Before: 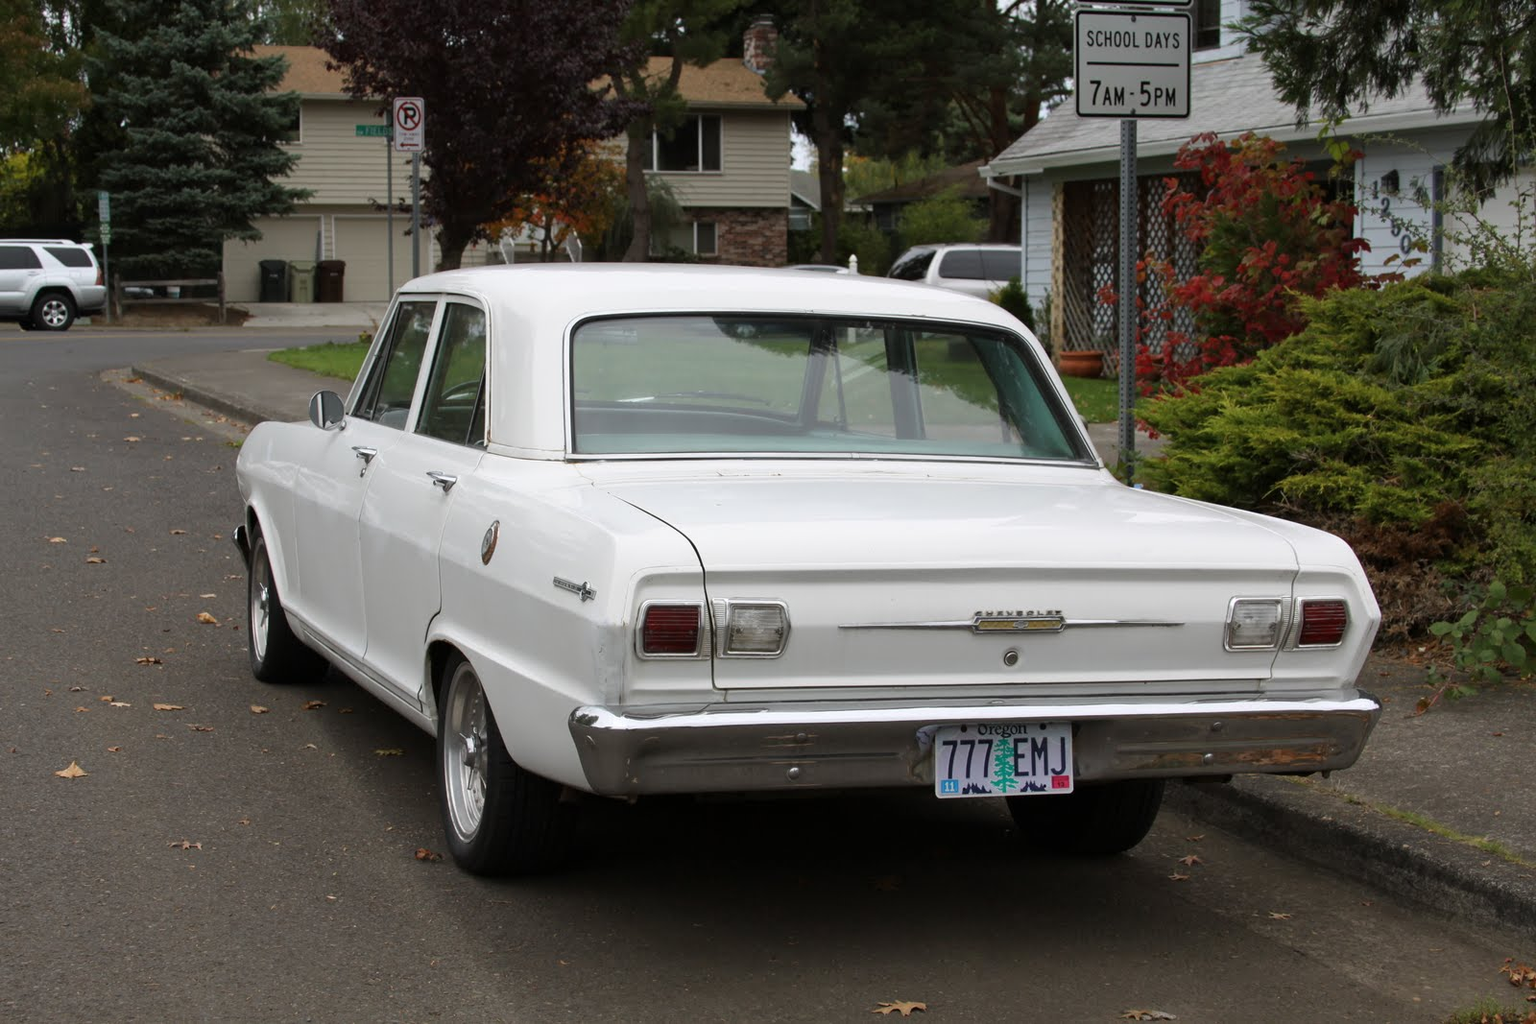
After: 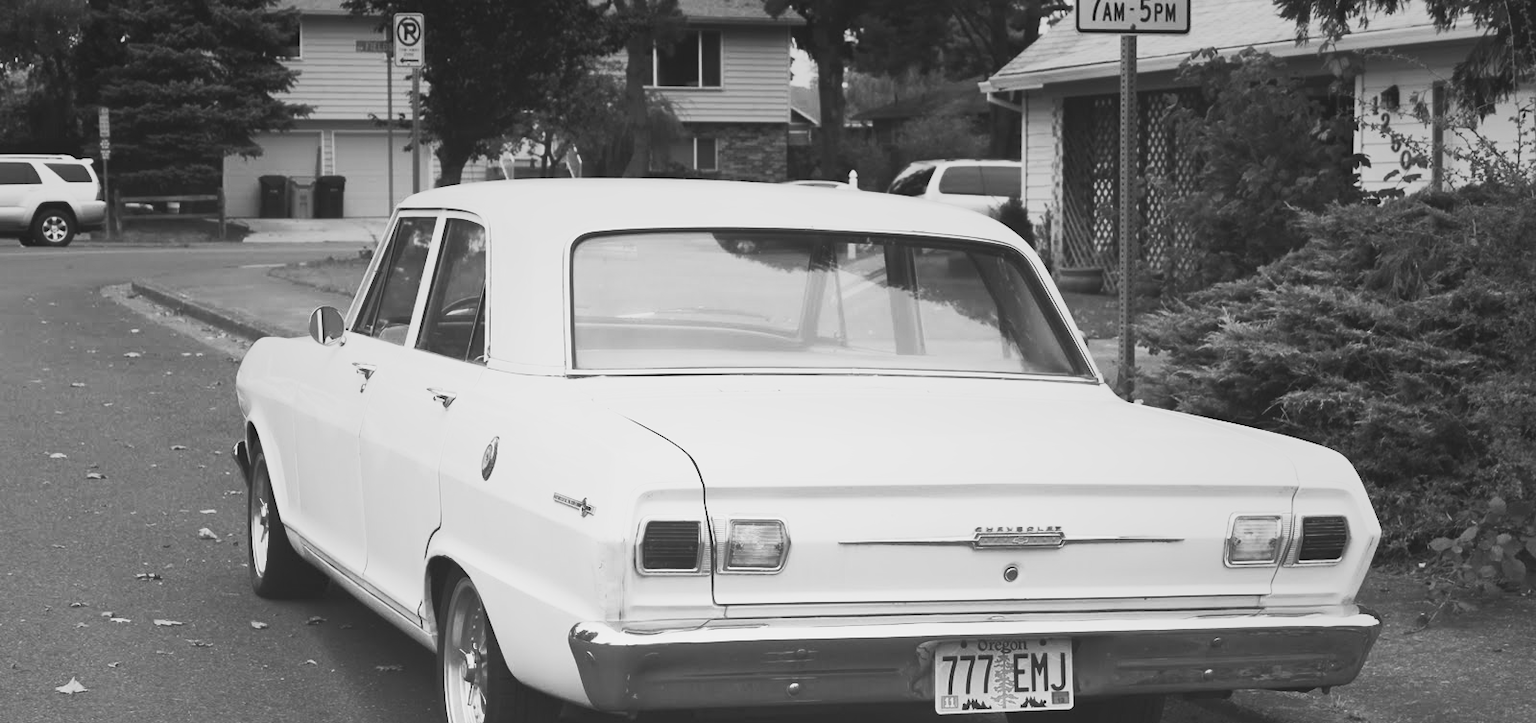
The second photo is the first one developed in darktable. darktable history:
local contrast: detail 70%
contrast brightness saturation: contrast 0.53, brightness 0.47, saturation -1
crop and rotate: top 8.293%, bottom 20.996%
